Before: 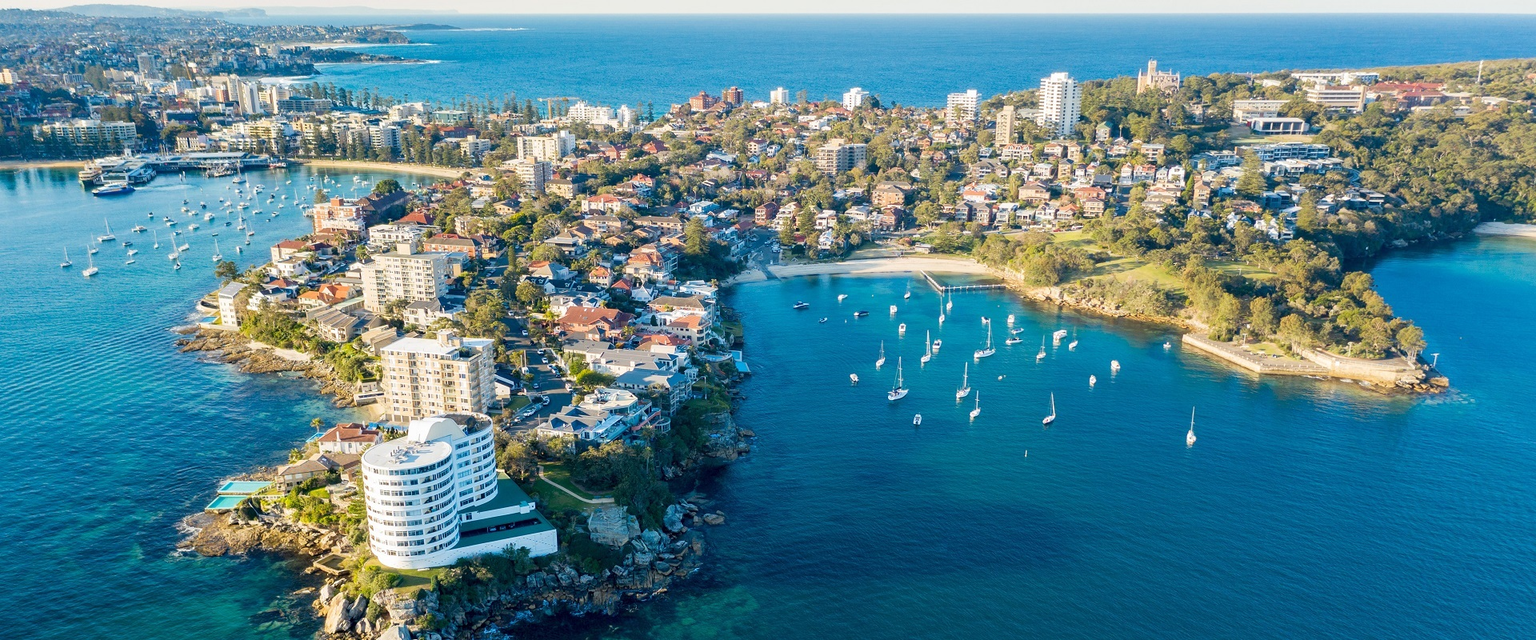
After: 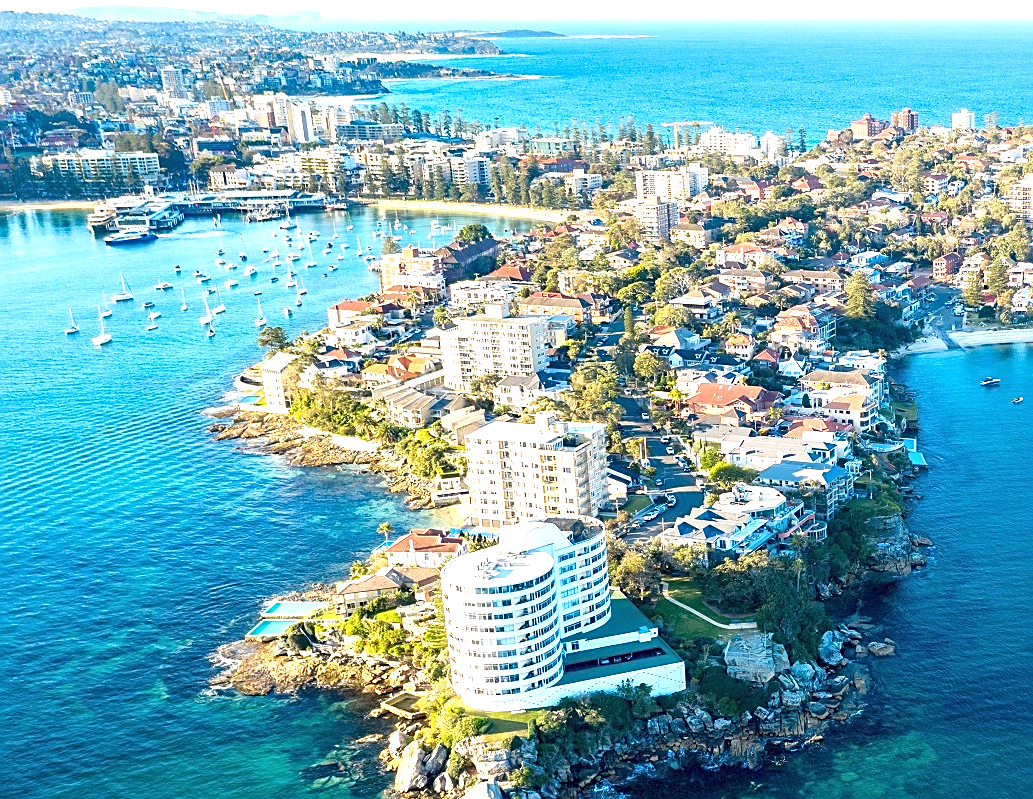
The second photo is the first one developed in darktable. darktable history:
crop: left 0.587%, right 45.588%, bottom 0.086%
sharpen: on, module defaults
exposure: black level correction 0, exposure 1 EV, compensate highlight preservation false
